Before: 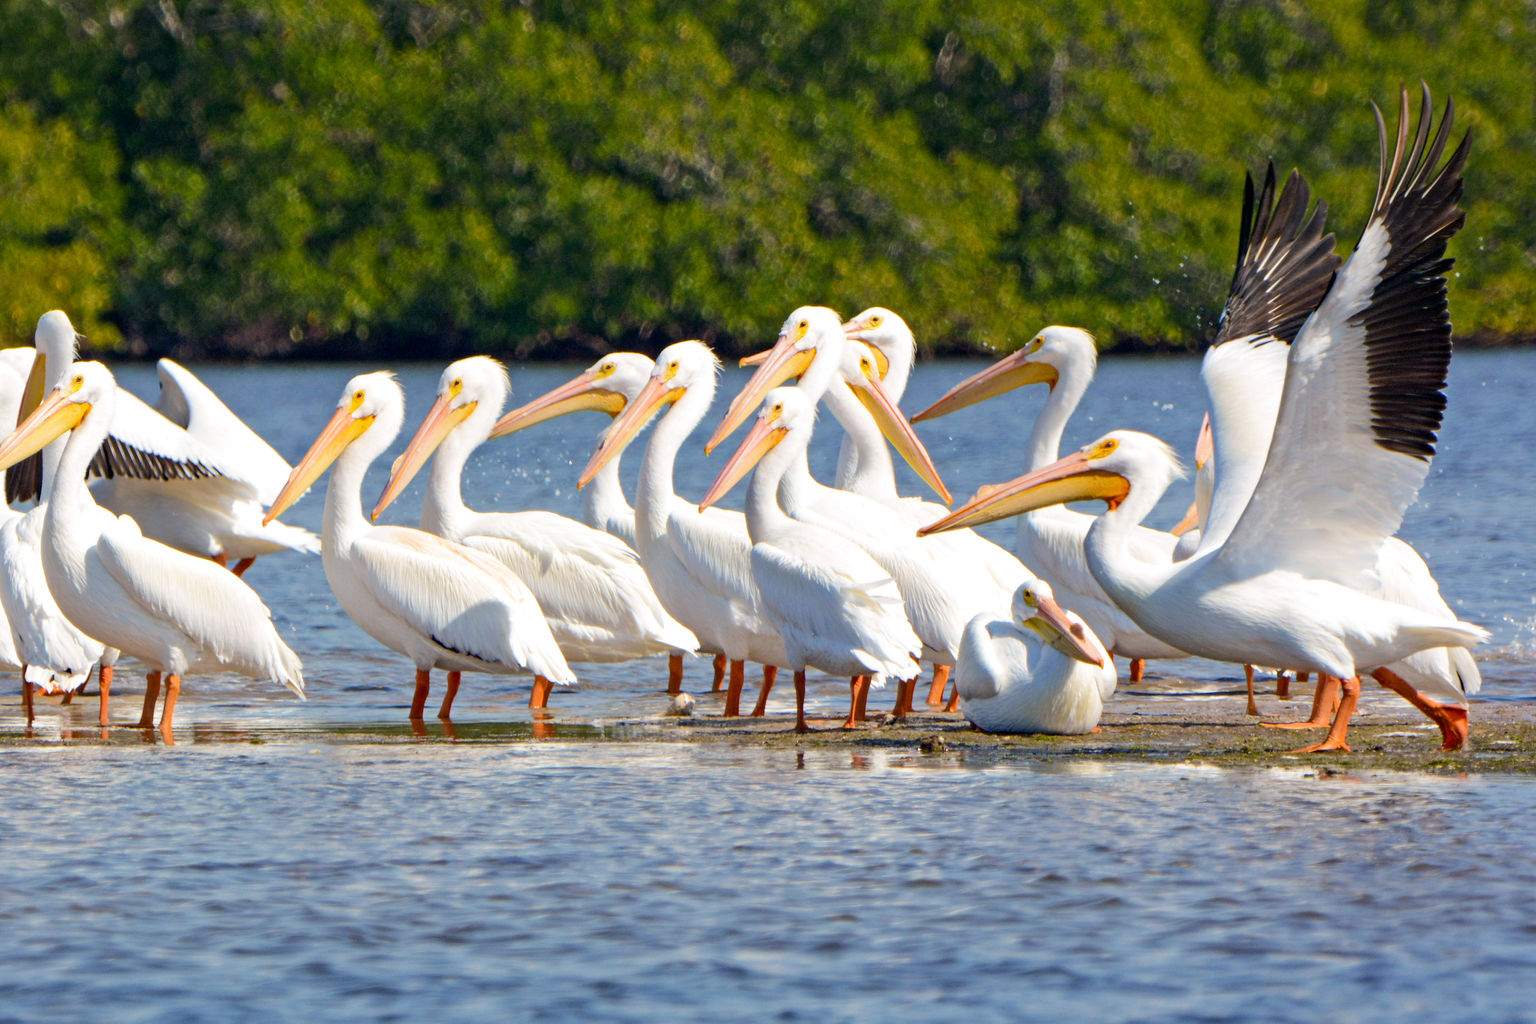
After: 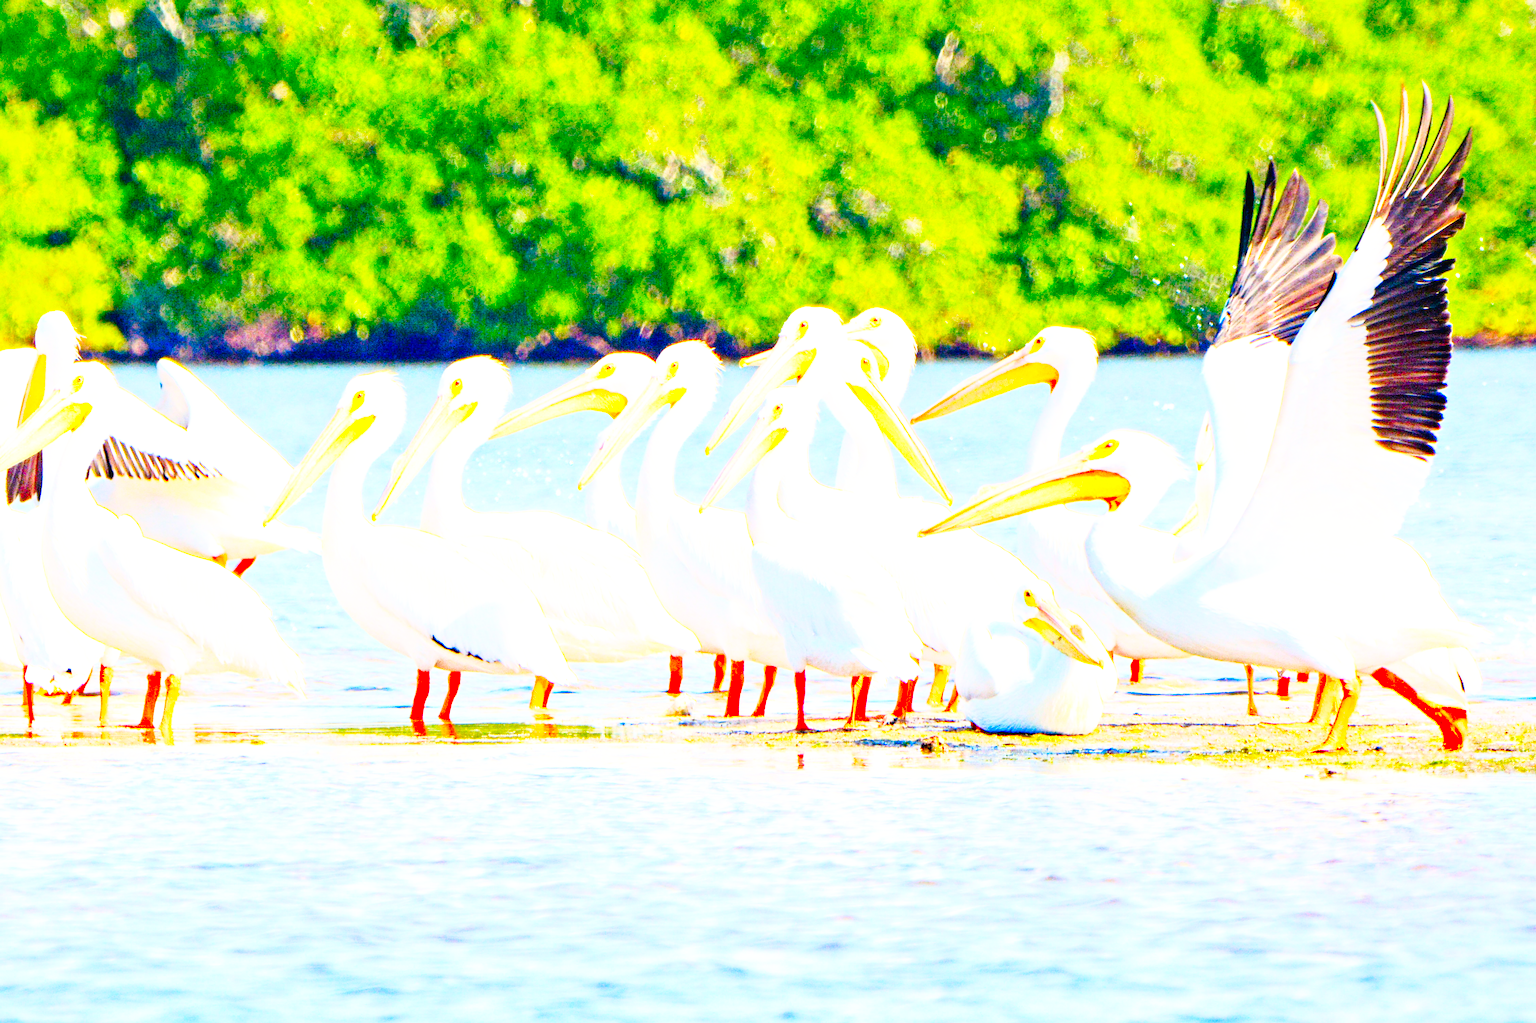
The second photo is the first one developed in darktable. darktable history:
sharpen: amount 0.217
tone equalizer: -8 EV 1.99 EV, -7 EV 1.99 EV, -6 EV 1.96 EV, -5 EV 1.98 EV, -4 EV 1.97 EV, -3 EV 1.48 EV, -2 EV 0.976 EV, -1 EV 0.474 EV, edges refinement/feathering 500, mask exposure compensation -1.57 EV, preserve details no
base curve: curves: ch0 [(0, 0.003) (0.001, 0.002) (0.006, 0.004) (0.02, 0.022) (0.048, 0.086) (0.094, 0.234) (0.162, 0.431) (0.258, 0.629) (0.385, 0.8) (0.548, 0.918) (0.751, 0.988) (1, 1)], preserve colors none
color correction: highlights b* 0.041, saturation 2.09
